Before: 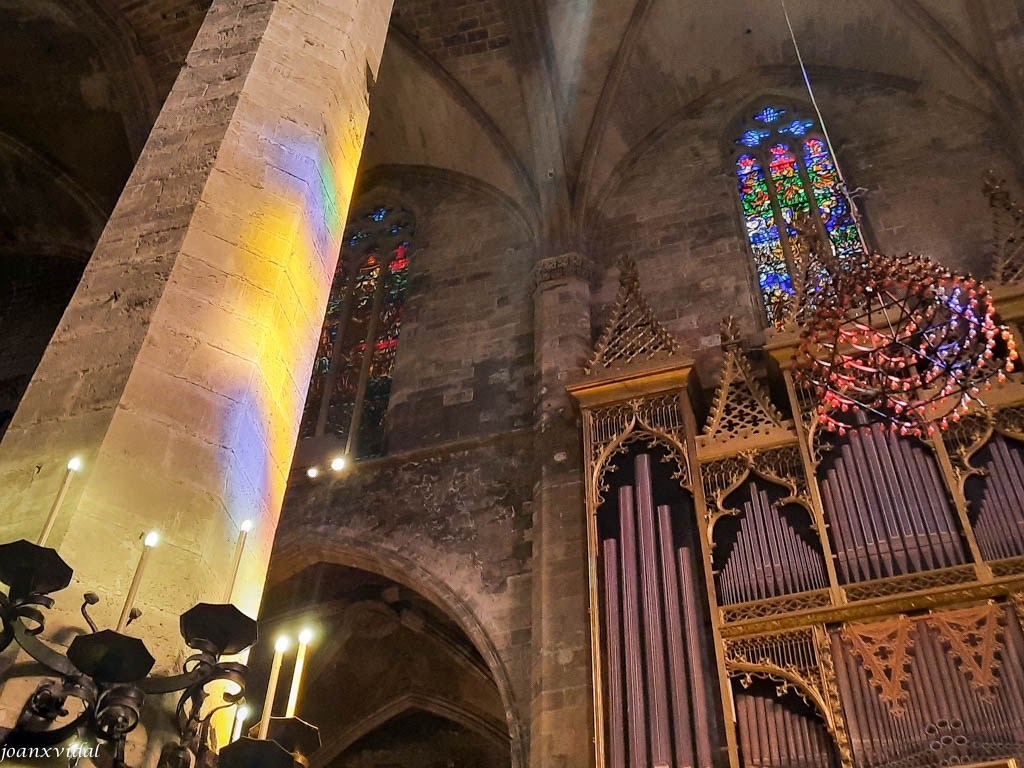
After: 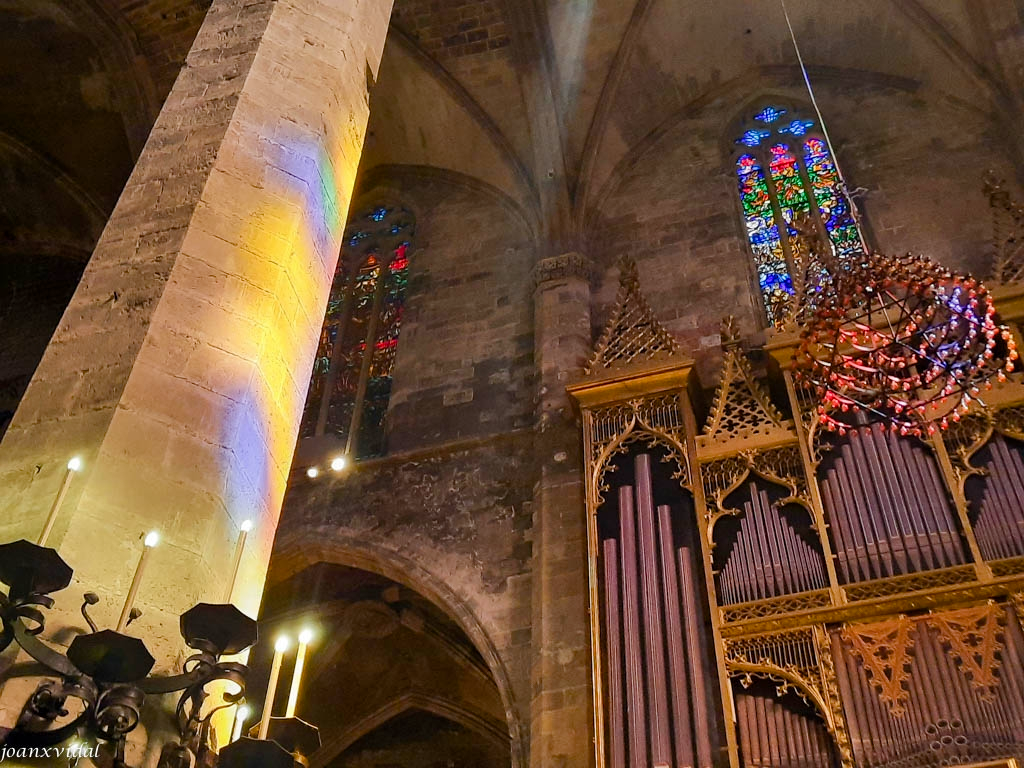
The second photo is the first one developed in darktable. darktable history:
color balance rgb: perceptual saturation grading › global saturation 20%, perceptual saturation grading › highlights -25%, perceptual saturation grading › shadows 25%
white balance: emerald 1
